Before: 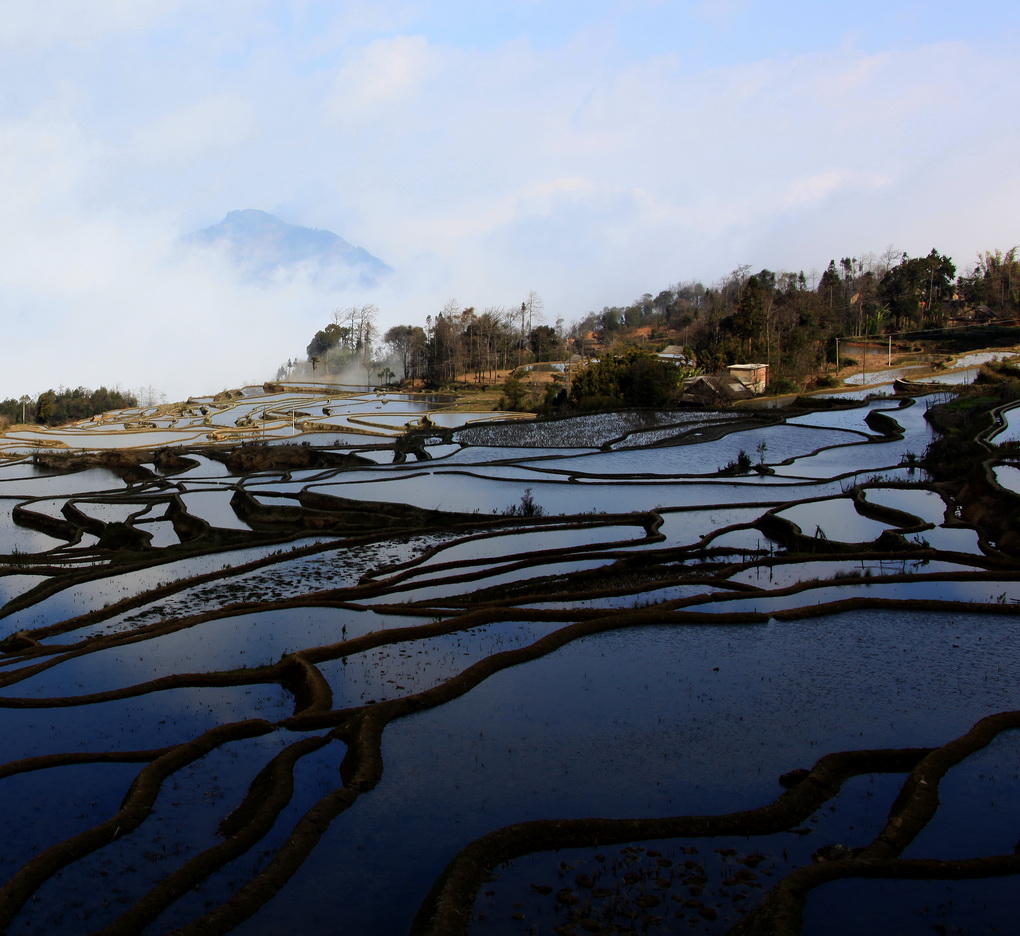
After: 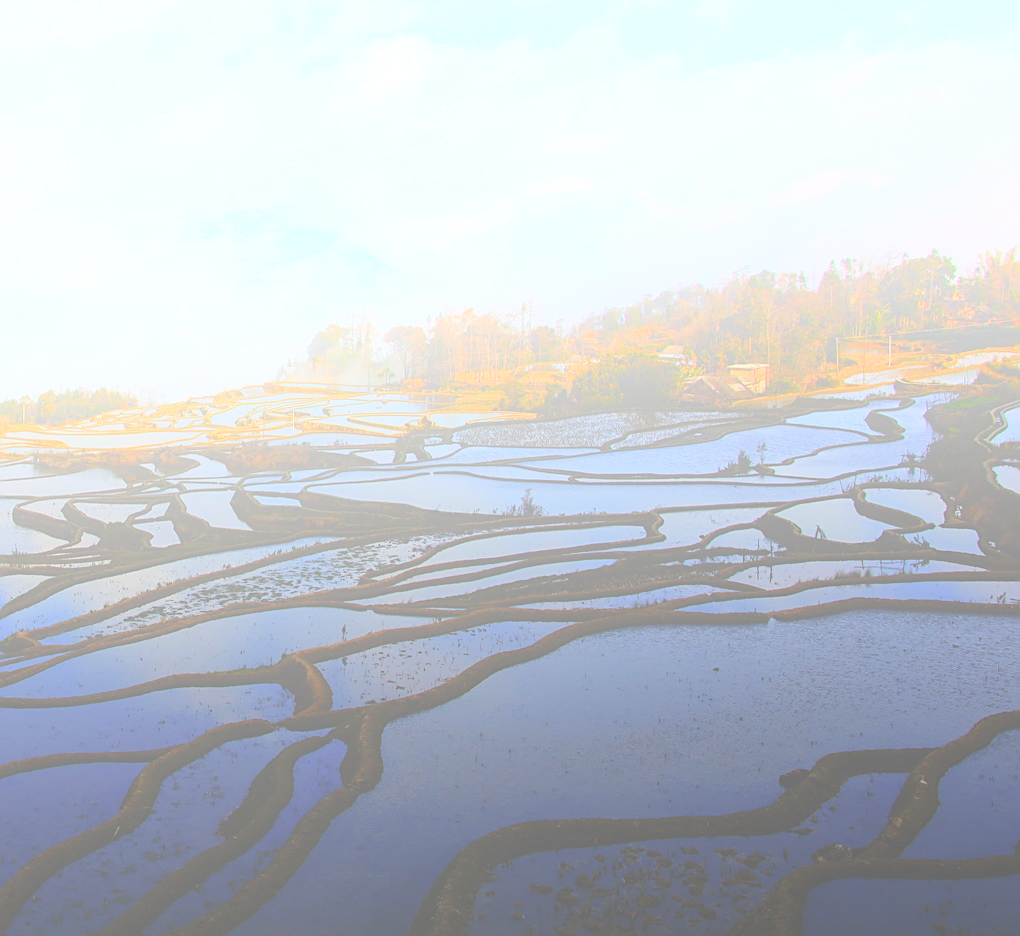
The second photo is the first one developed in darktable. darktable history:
local contrast: on, module defaults
sharpen: on, module defaults
bloom: size 85%, threshold 5%, strength 85%
